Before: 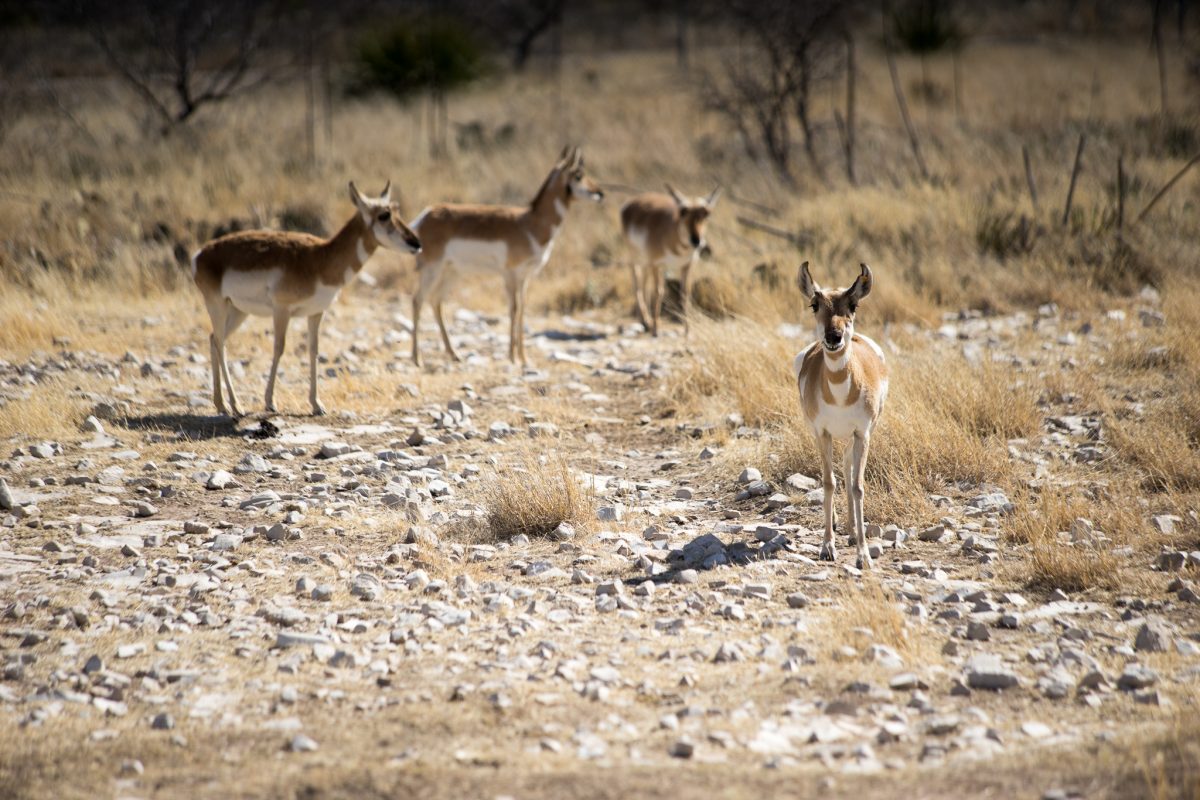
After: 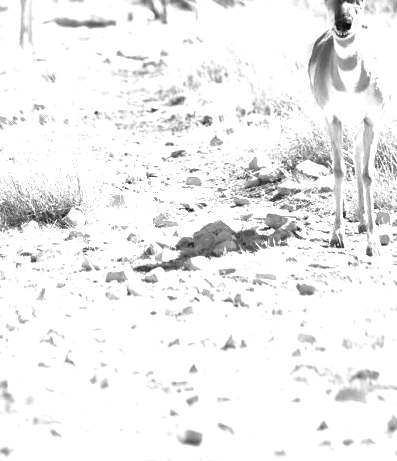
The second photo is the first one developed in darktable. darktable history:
monochrome: a 2.21, b -1.33, size 2.2
crop: left 40.878%, top 39.176%, right 25.993%, bottom 3.081%
exposure: black level correction 0, exposure 1.45 EV, compensate exposure bias true, compensate highlight preservation false
